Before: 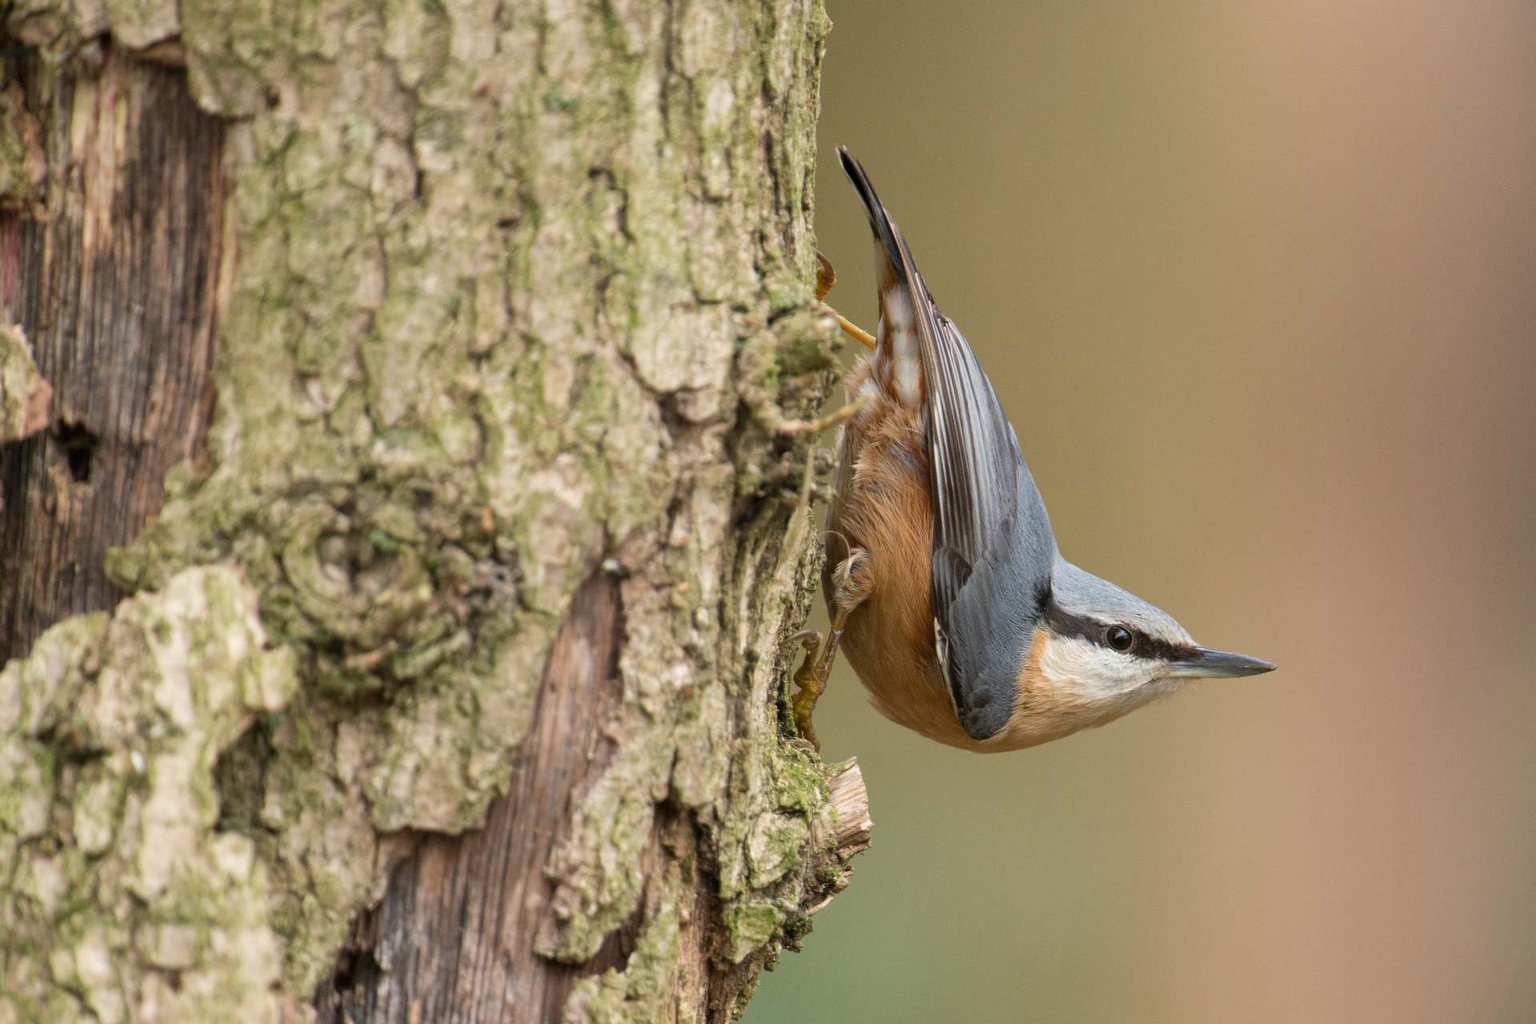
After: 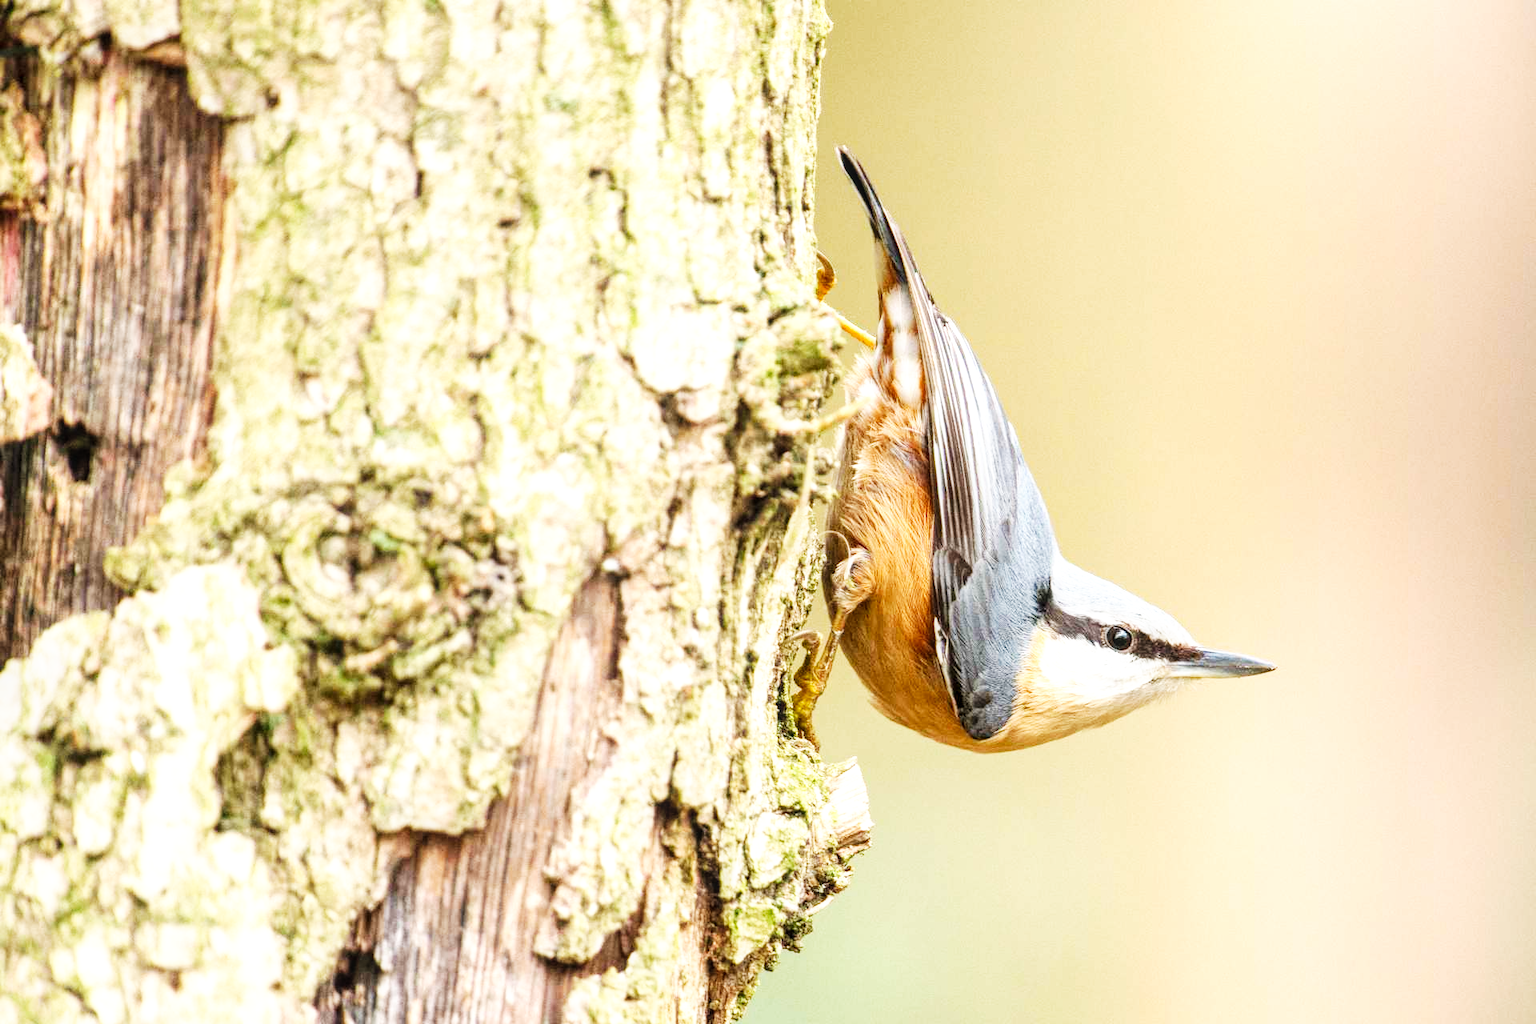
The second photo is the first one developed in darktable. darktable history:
contrast brightness saturation: contrast 0.05, brightness 0.06, saturation 0.01
local contrast: on, module defaults
exposure: black level correction 0, exposure 0.5 EV, compensate highlight preservation false
base curve: curves: ch0 [(0, 0) (0.007, 0.004) (0.027, 0.03) (0.046, 0.07) (0.207, 0.54) (0.442, 0.872) (0.673, 0.972) (1, 1)], preserve colors none
